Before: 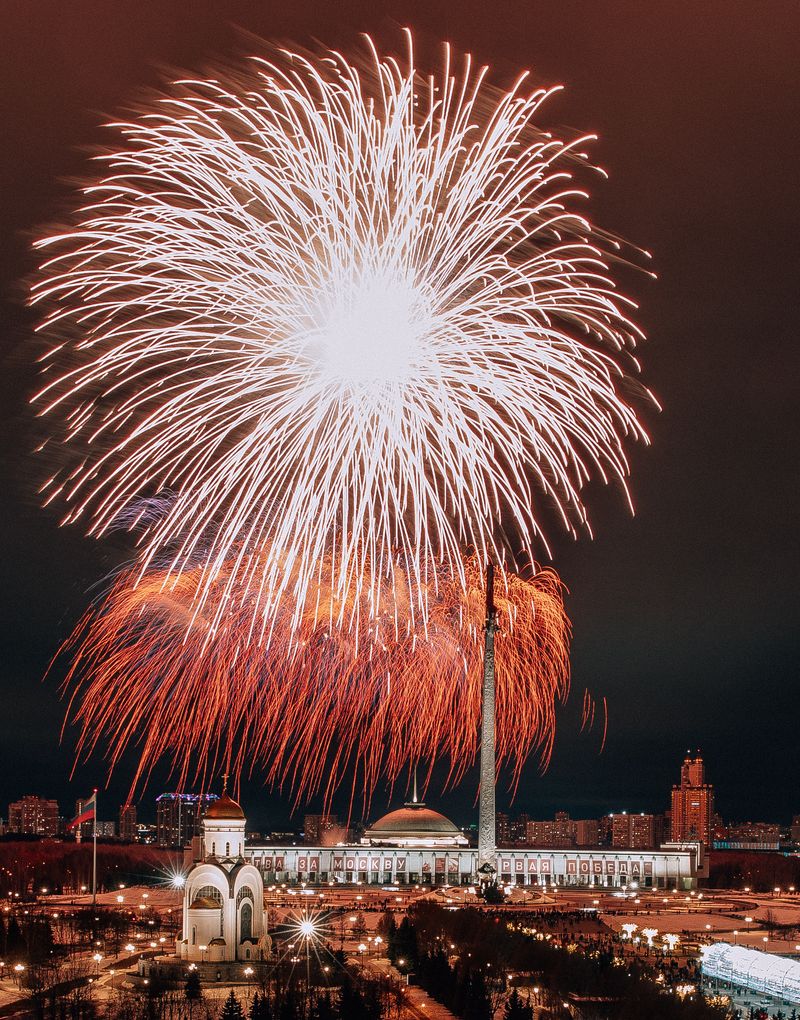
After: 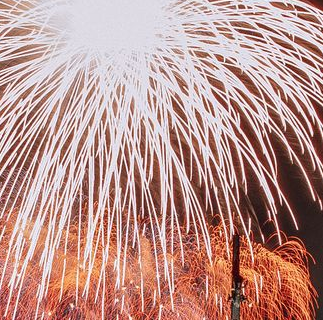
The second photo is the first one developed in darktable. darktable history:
crop: left 31.788%, top 32.401%, right 27.725%, bottom 36.21%
